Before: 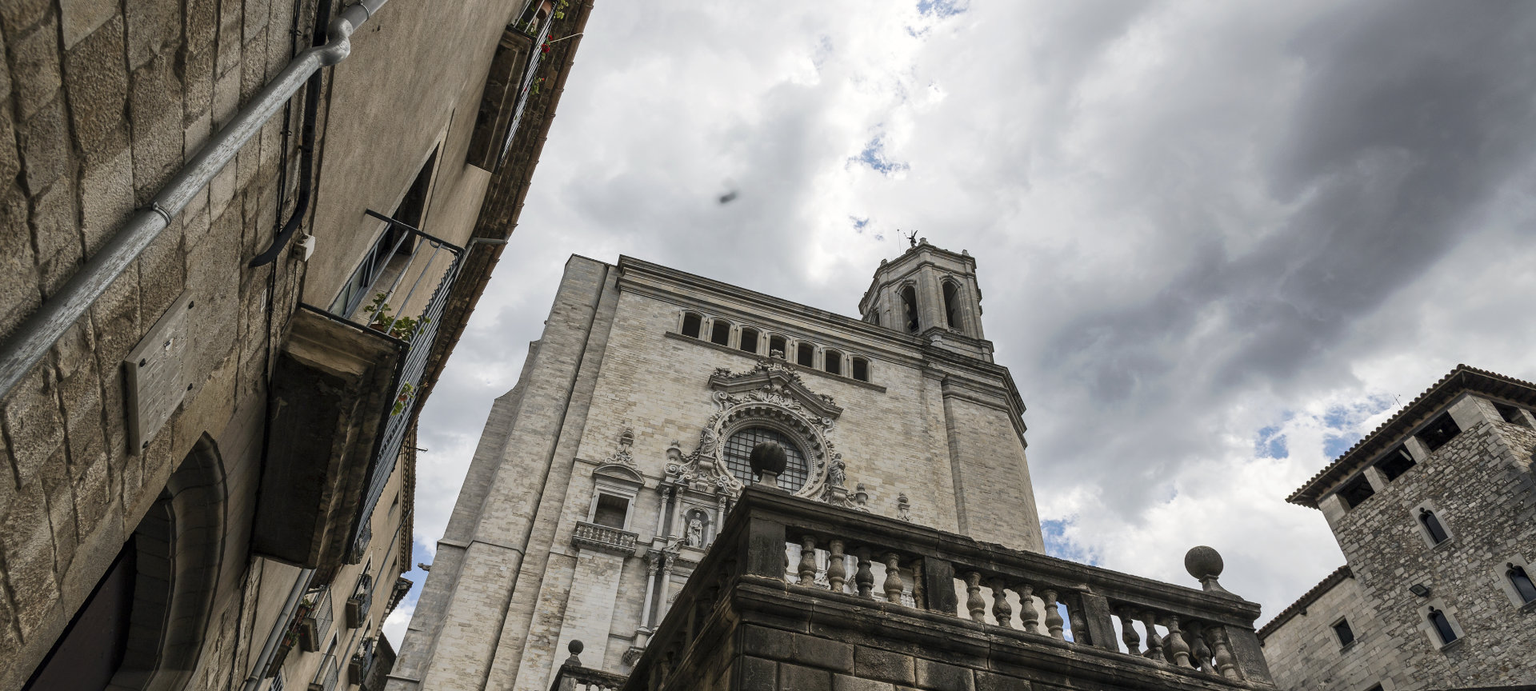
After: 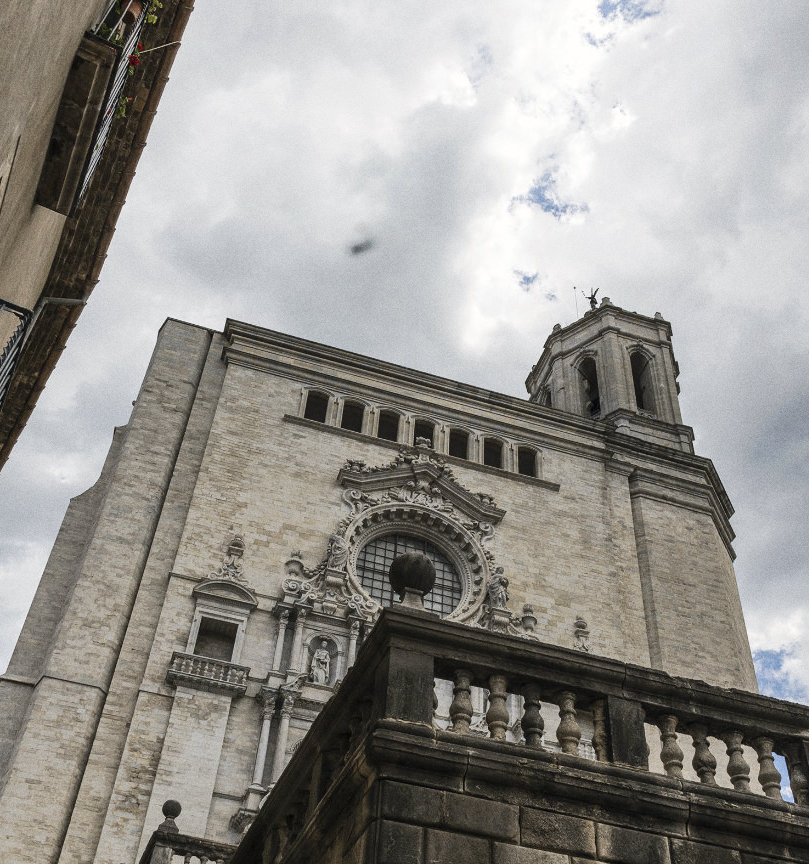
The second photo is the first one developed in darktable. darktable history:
crop: left 28.583%, right 29.231%
grain: coarseness 0.09 ISO
